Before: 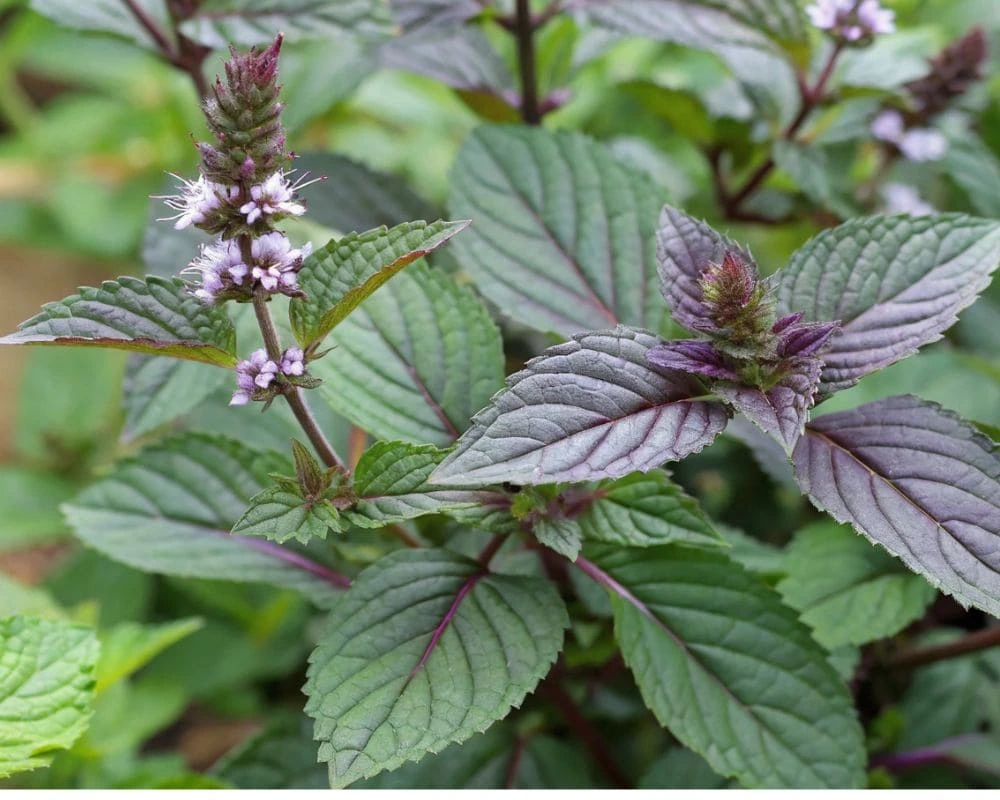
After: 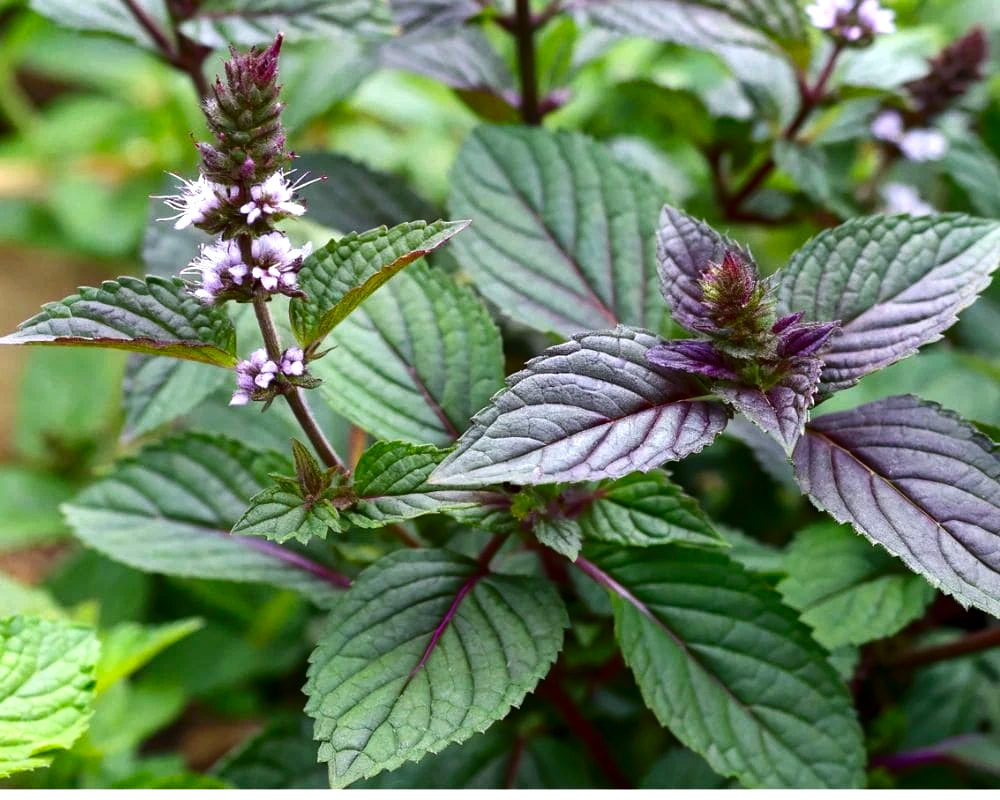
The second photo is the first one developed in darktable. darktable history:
contrast brightness saturation: contrast 0.13, brightness -0.222, saturation 0.149
exposure: black level correction 0, exposure 0.499 EV, compensate exposure bias true, compensate highlight preservation false
